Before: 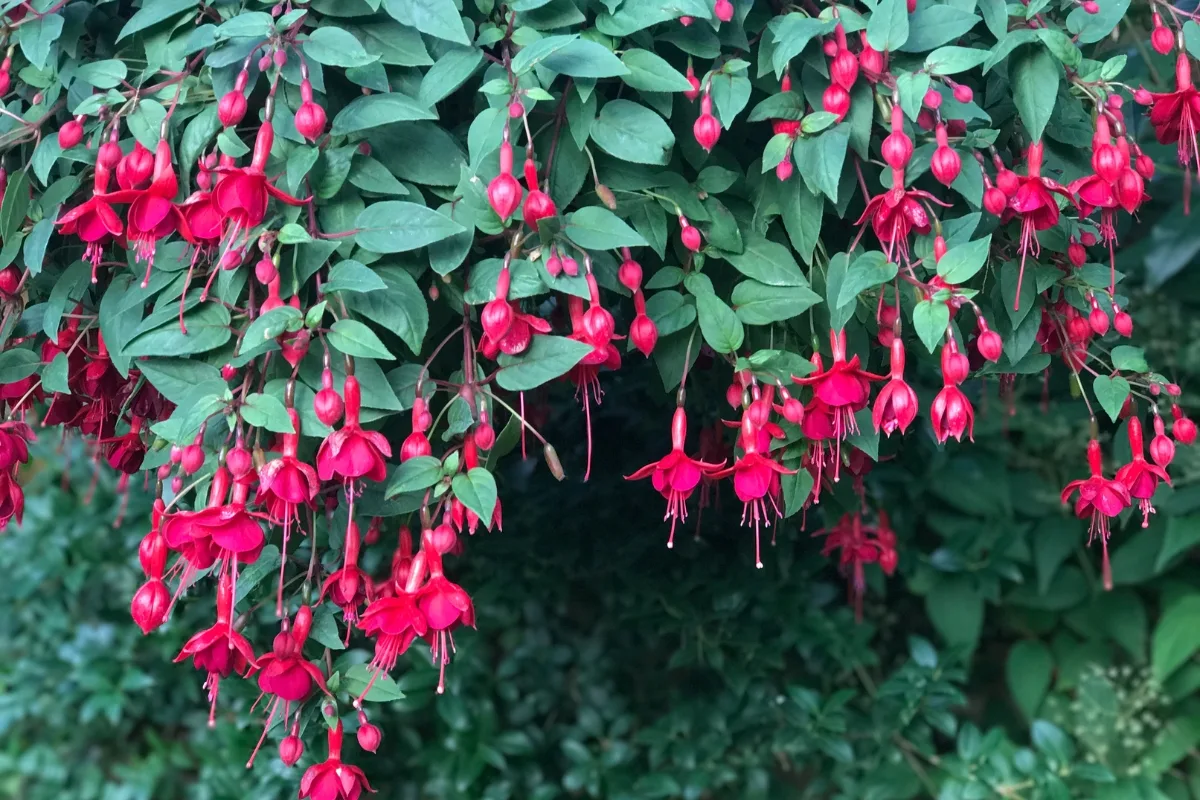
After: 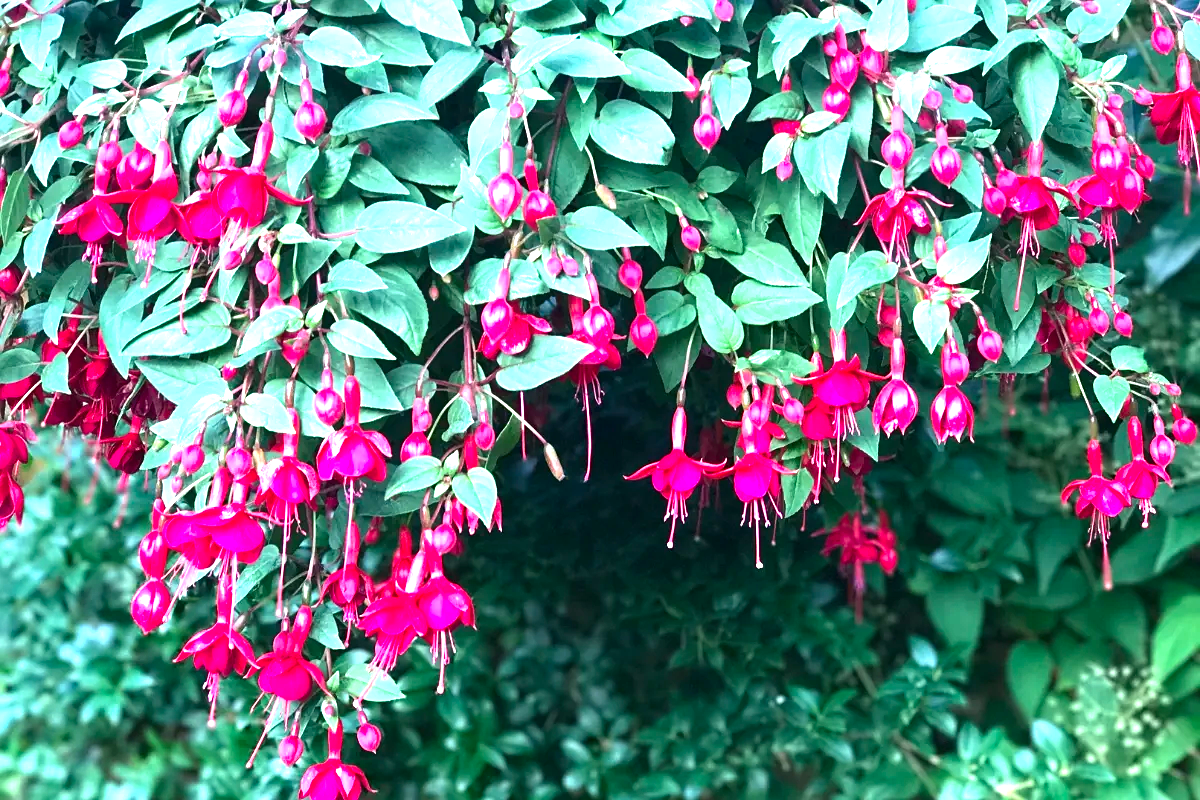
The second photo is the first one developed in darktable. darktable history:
exposure: black level correction 0, exposure 1.681 EV, compensate exposure bias true, compensate highlight preservation false
sharpen: amount 0.211
color correction: highlights b* -0.028, saturation 1.06
contrast brightness saturation: contrast 0.067, brightness -0.129, saturation 0.047
